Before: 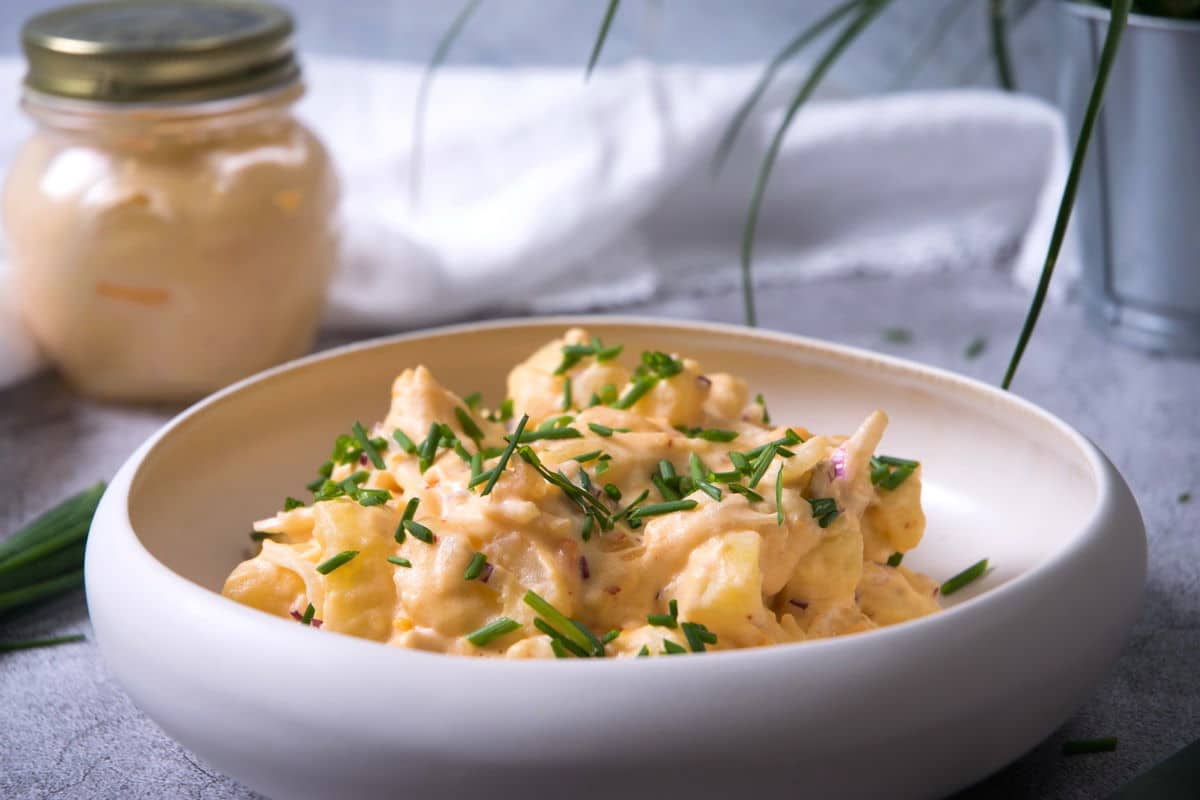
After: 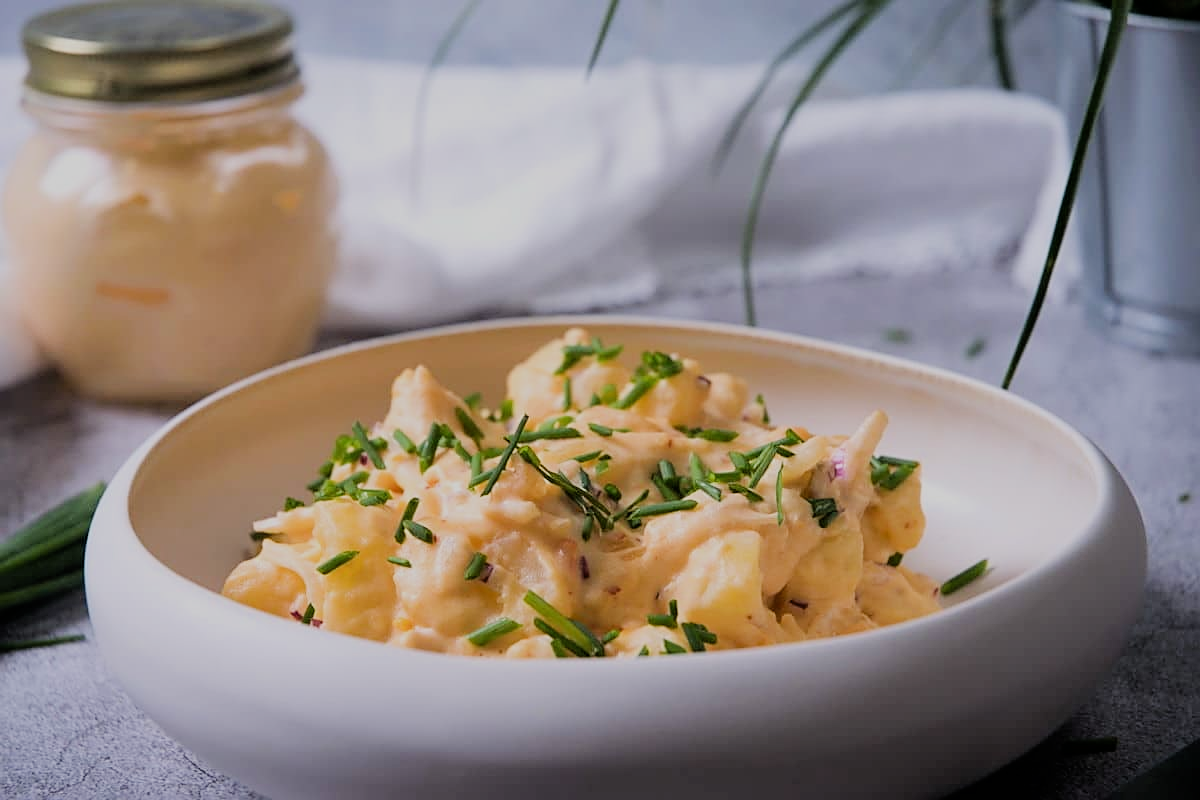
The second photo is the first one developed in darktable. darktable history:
sharpen: on, module defaults
filmic rgb: black relative exposure -6.98 EV, white relative exposure 5.63 EV, hardness 2.86
